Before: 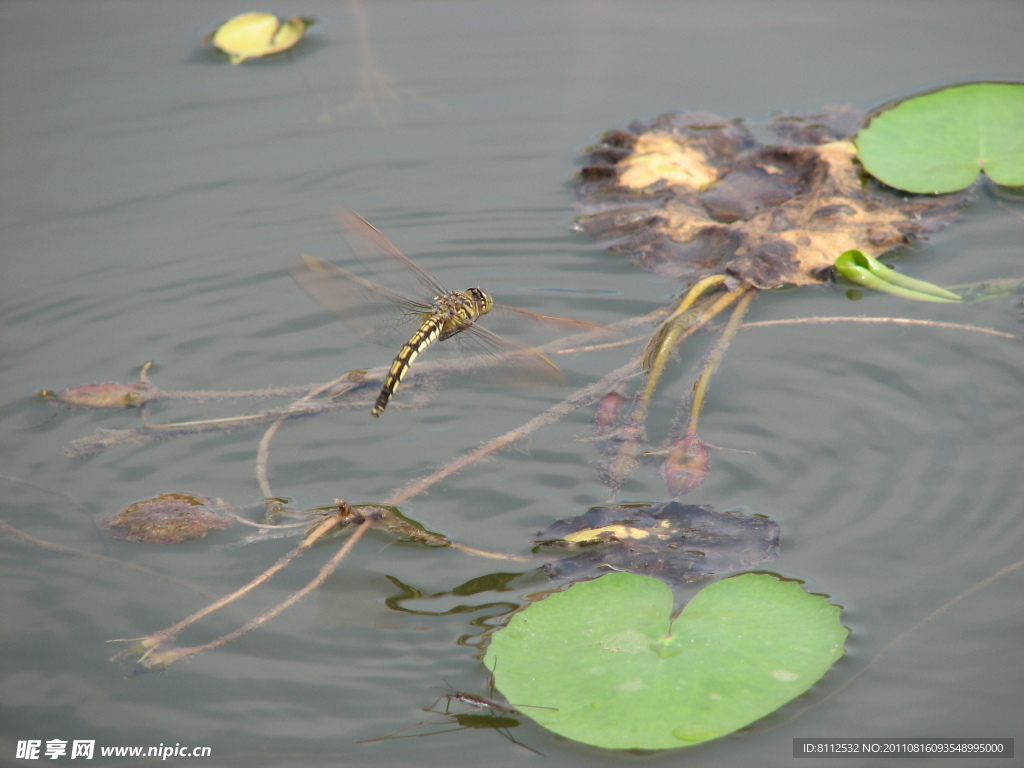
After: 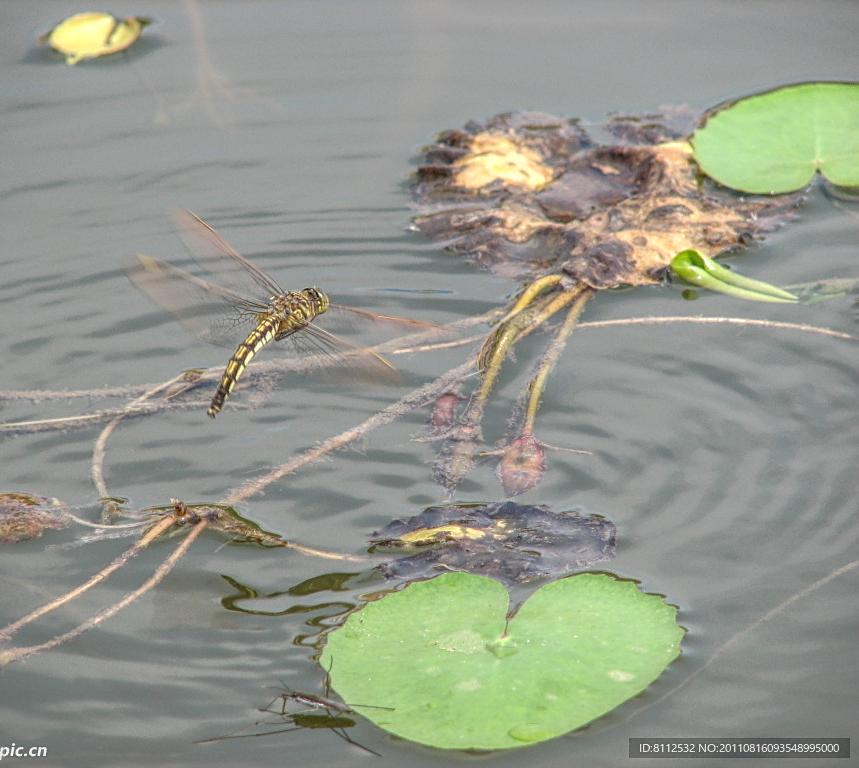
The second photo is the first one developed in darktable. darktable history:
crop: left 16.052%
sharpen: on, module defaults
exposure: exposure 0.203 EV, compensate exposure bias true, compensate highlight preservation false
local contrast: highlights 20%, shadows 26%, detail 199%, midtone range 0.2
